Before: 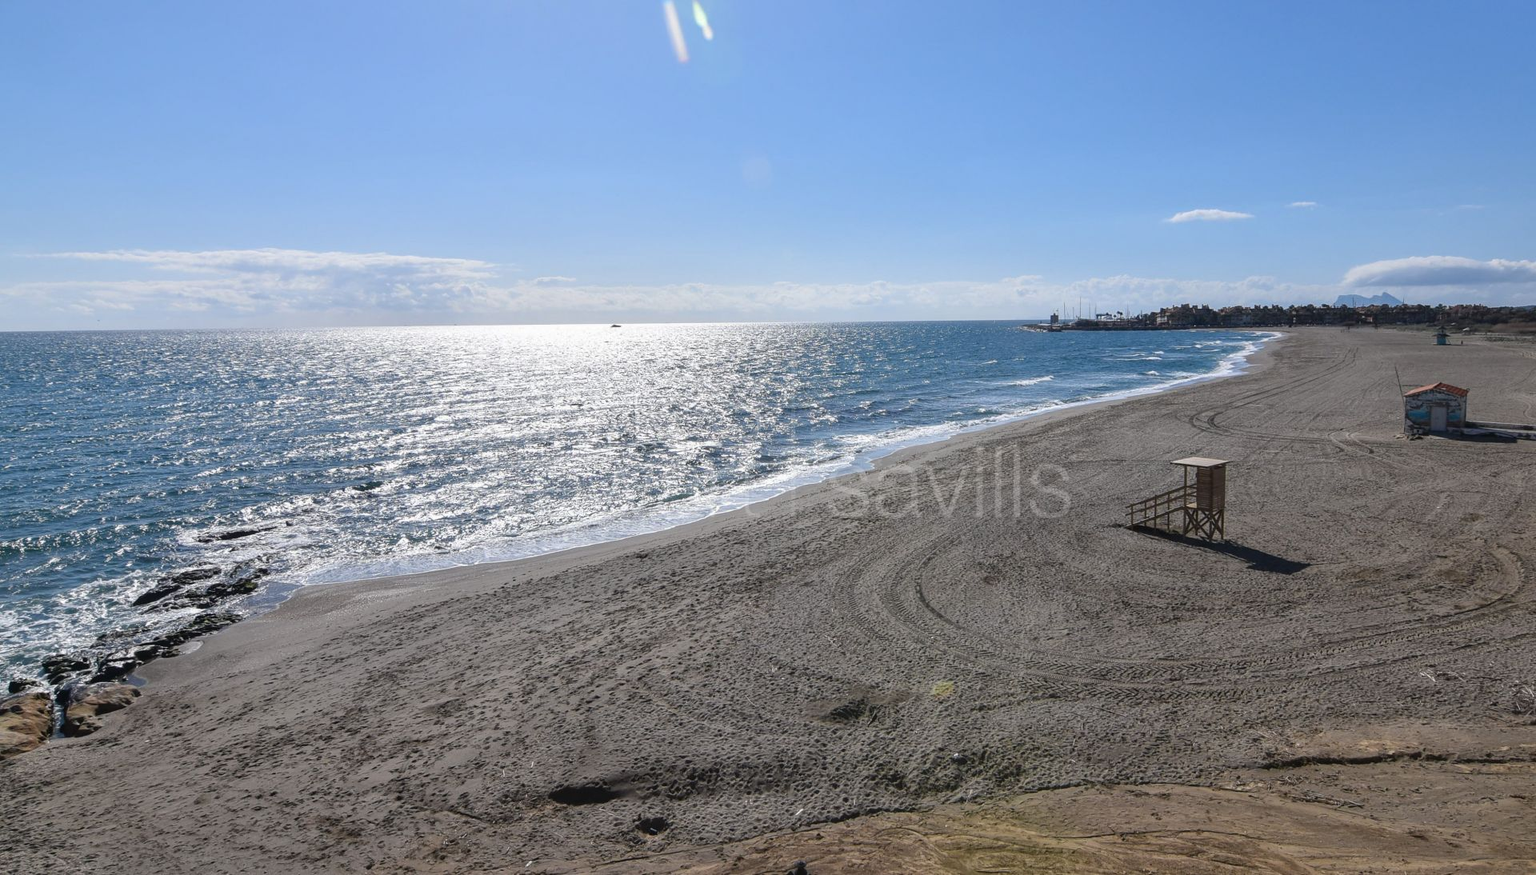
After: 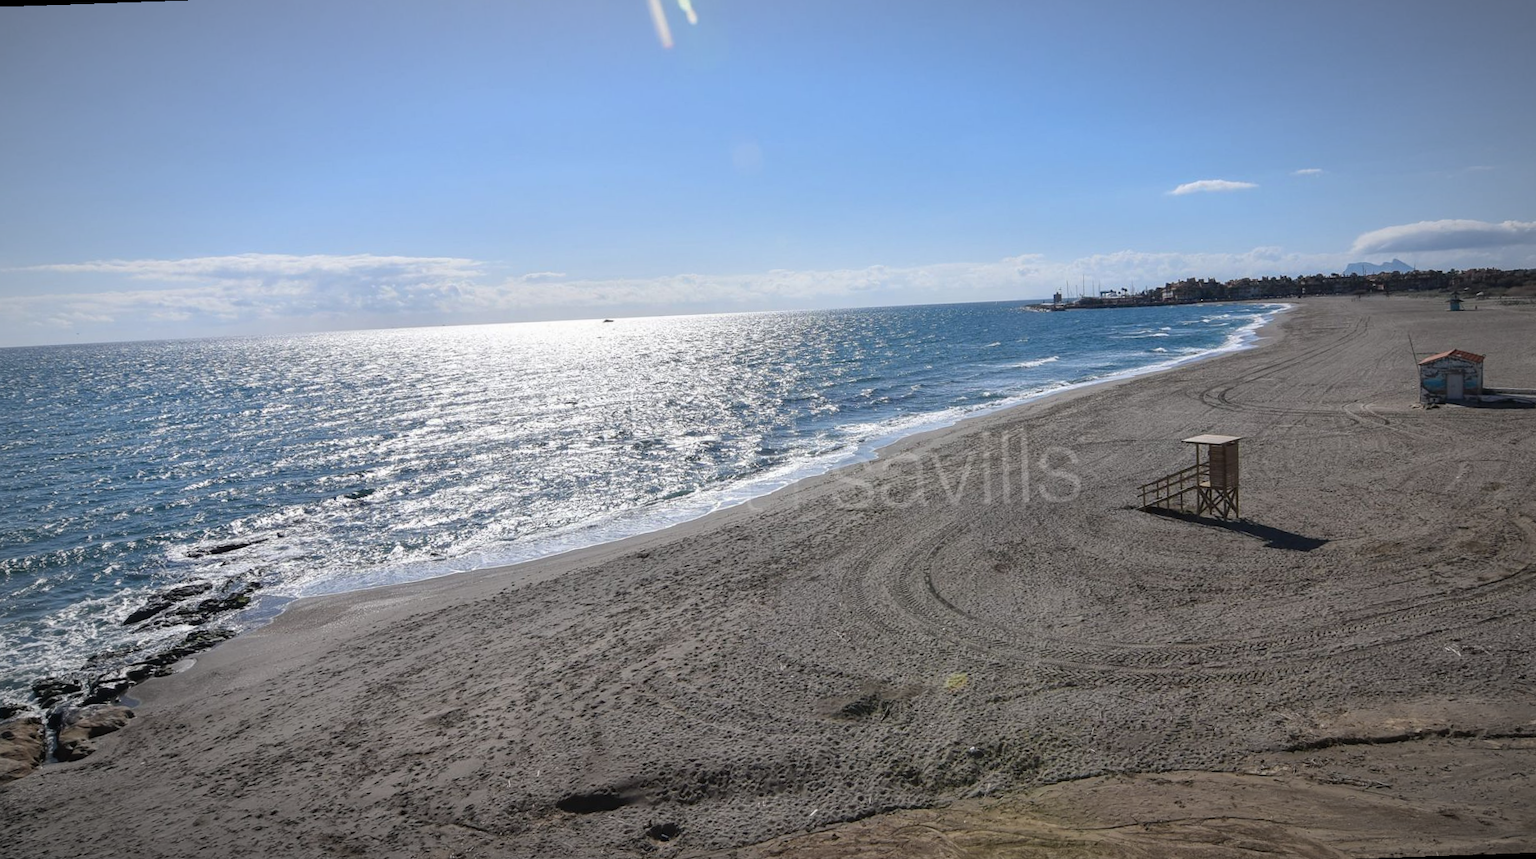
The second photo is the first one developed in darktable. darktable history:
vignetting: fall-off radius 60%, automatic ratio true
rotate and perspective: rotation -2°, crop left 0.022, crop right 0.978, crop top 0.049, crop bottom 0.951
